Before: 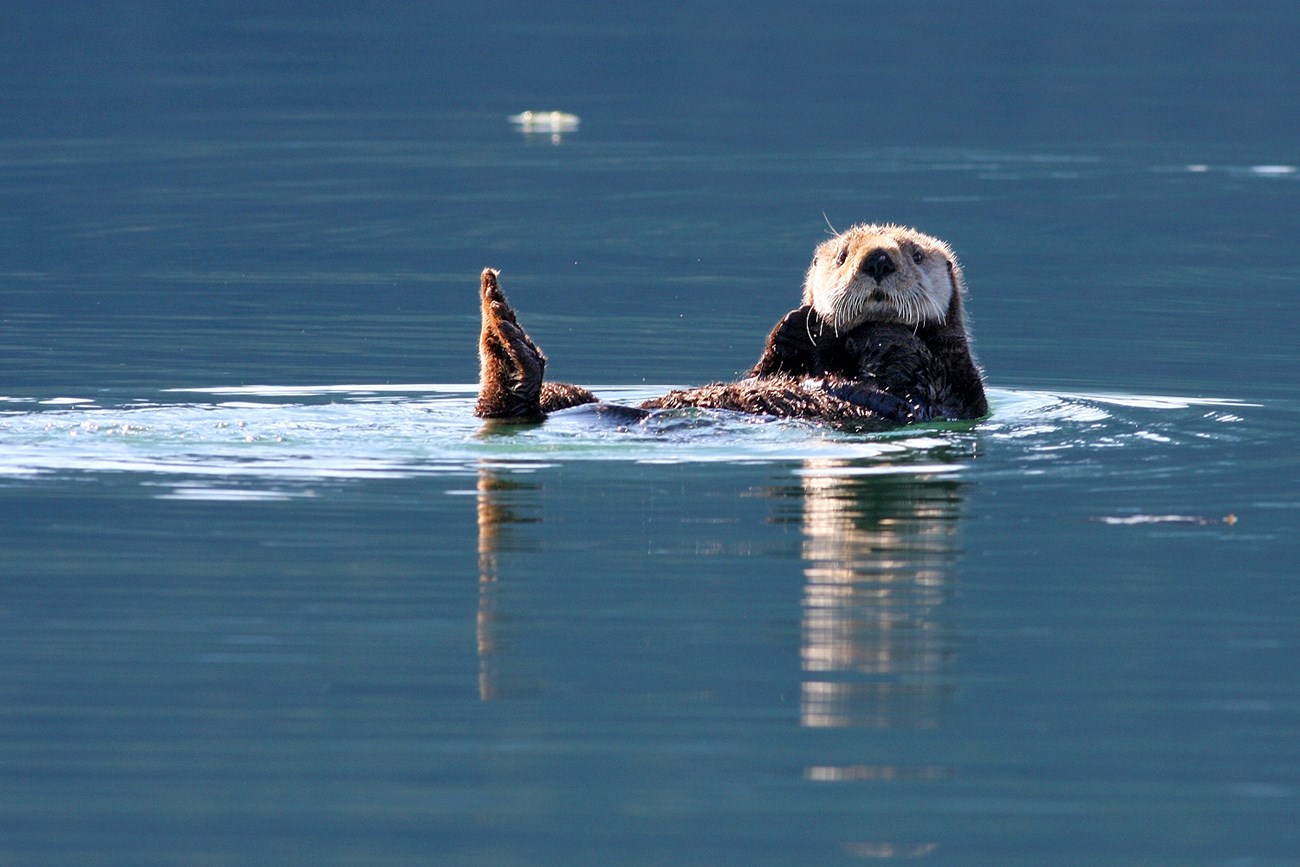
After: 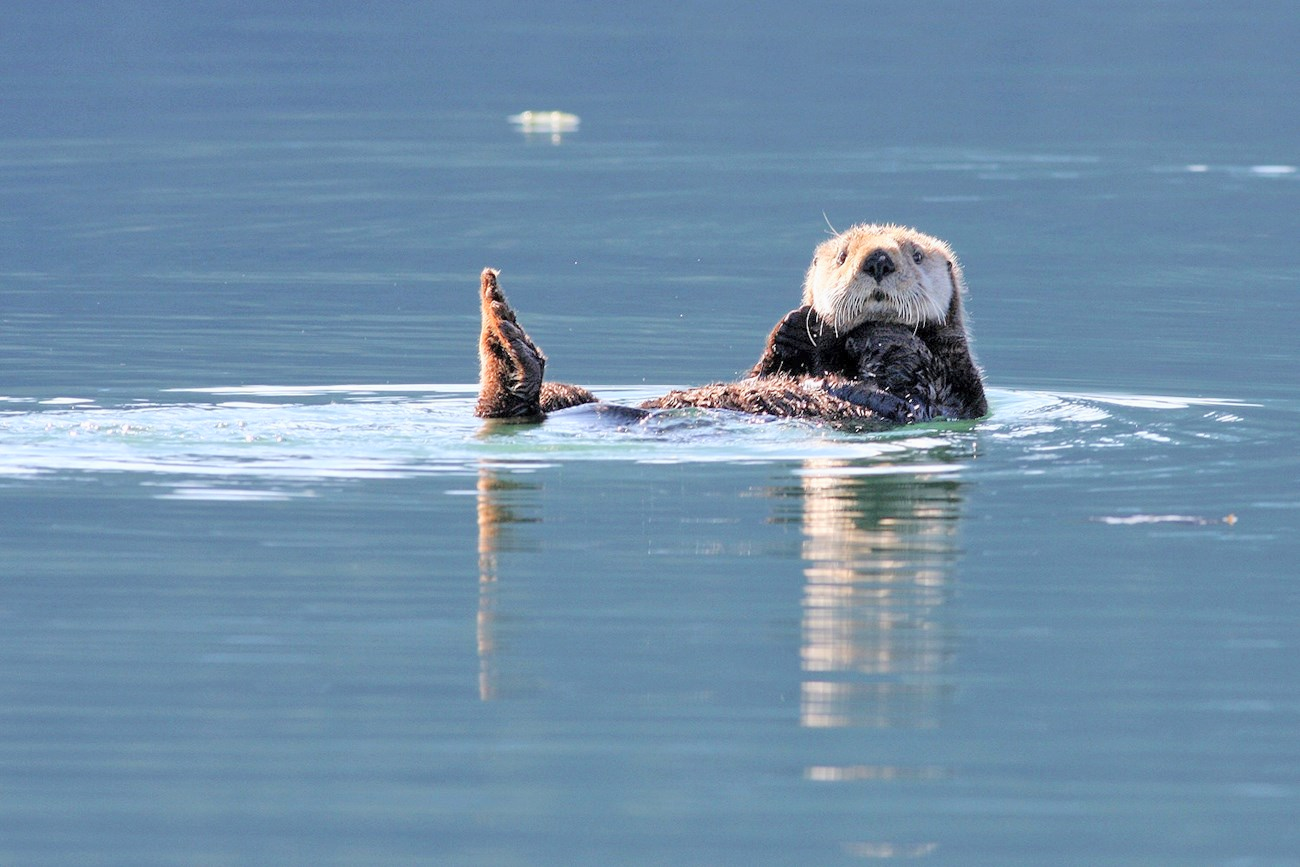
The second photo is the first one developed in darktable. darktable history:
global tonemap: drago (0.7, 100)
tone equalizer: -8 EV 0.25 EV, -7 EV 0.417 EV, -6 EV 0.417 EV, -5 EV 0.25 EV, -3 EV -0.25 EV, -2 EV -0.417 EV, -1 EV -0.417 EV, +0 EV -0.25 EV, edges refinement/feathering 500, mask exposure compensation -1.57 EV, preserve details guided filter
